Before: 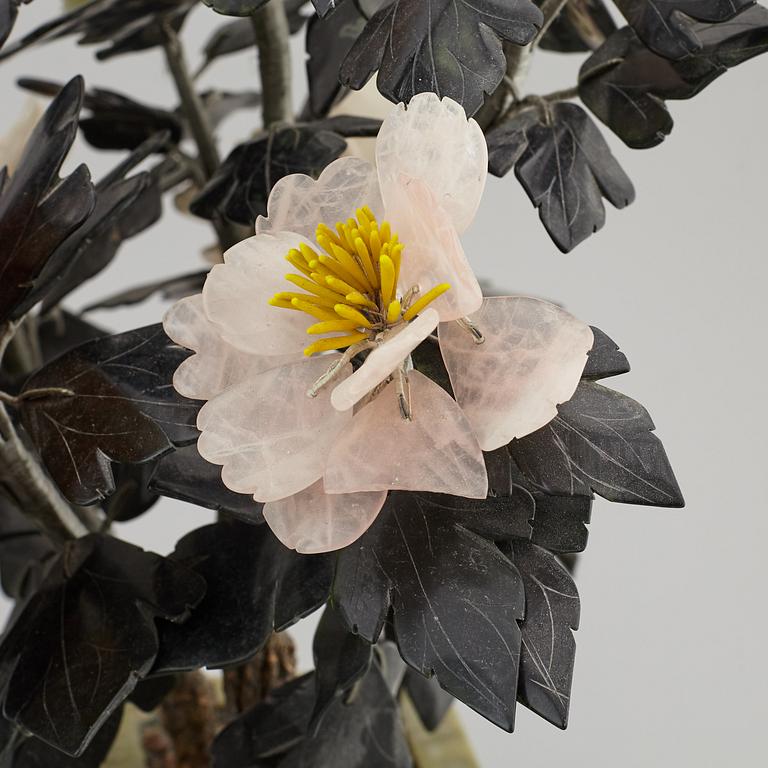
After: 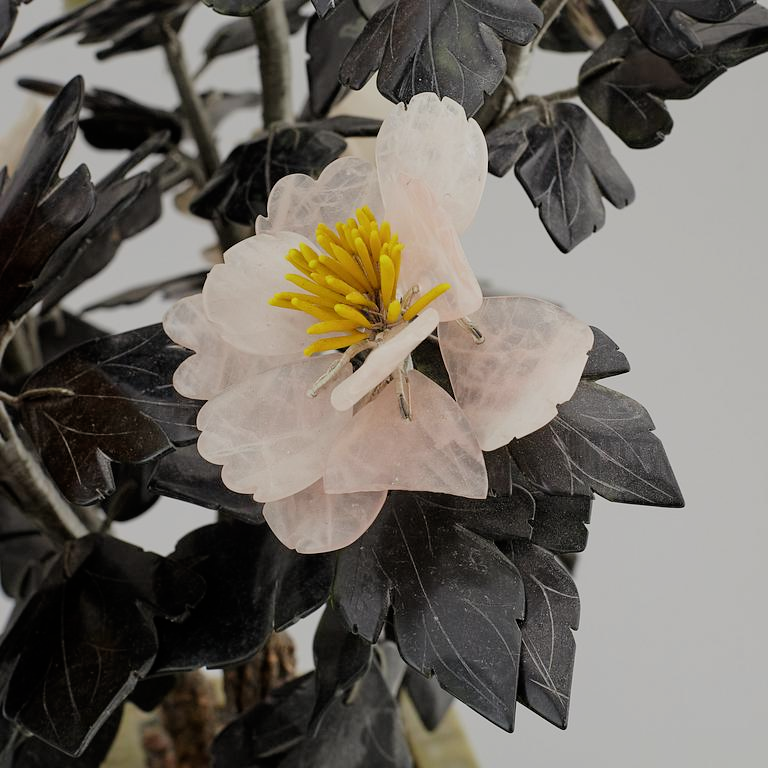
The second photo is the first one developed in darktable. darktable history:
filmic rgb: hardness 4.17, contrast 0.921
rgb curve: mode RGB, independent channels
